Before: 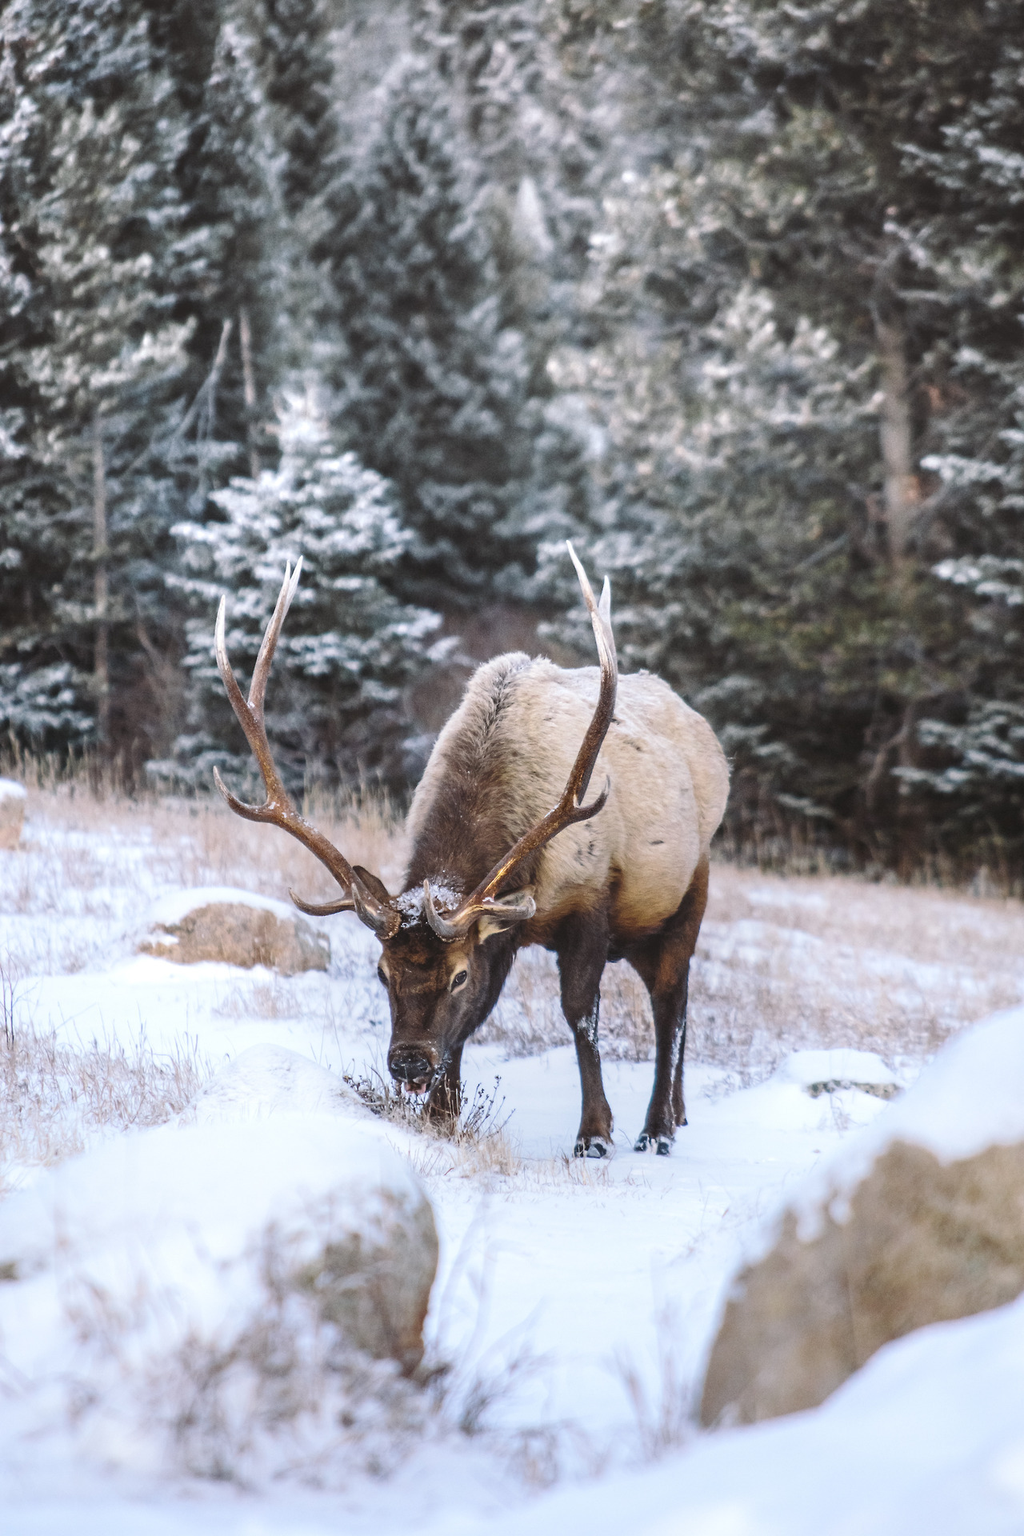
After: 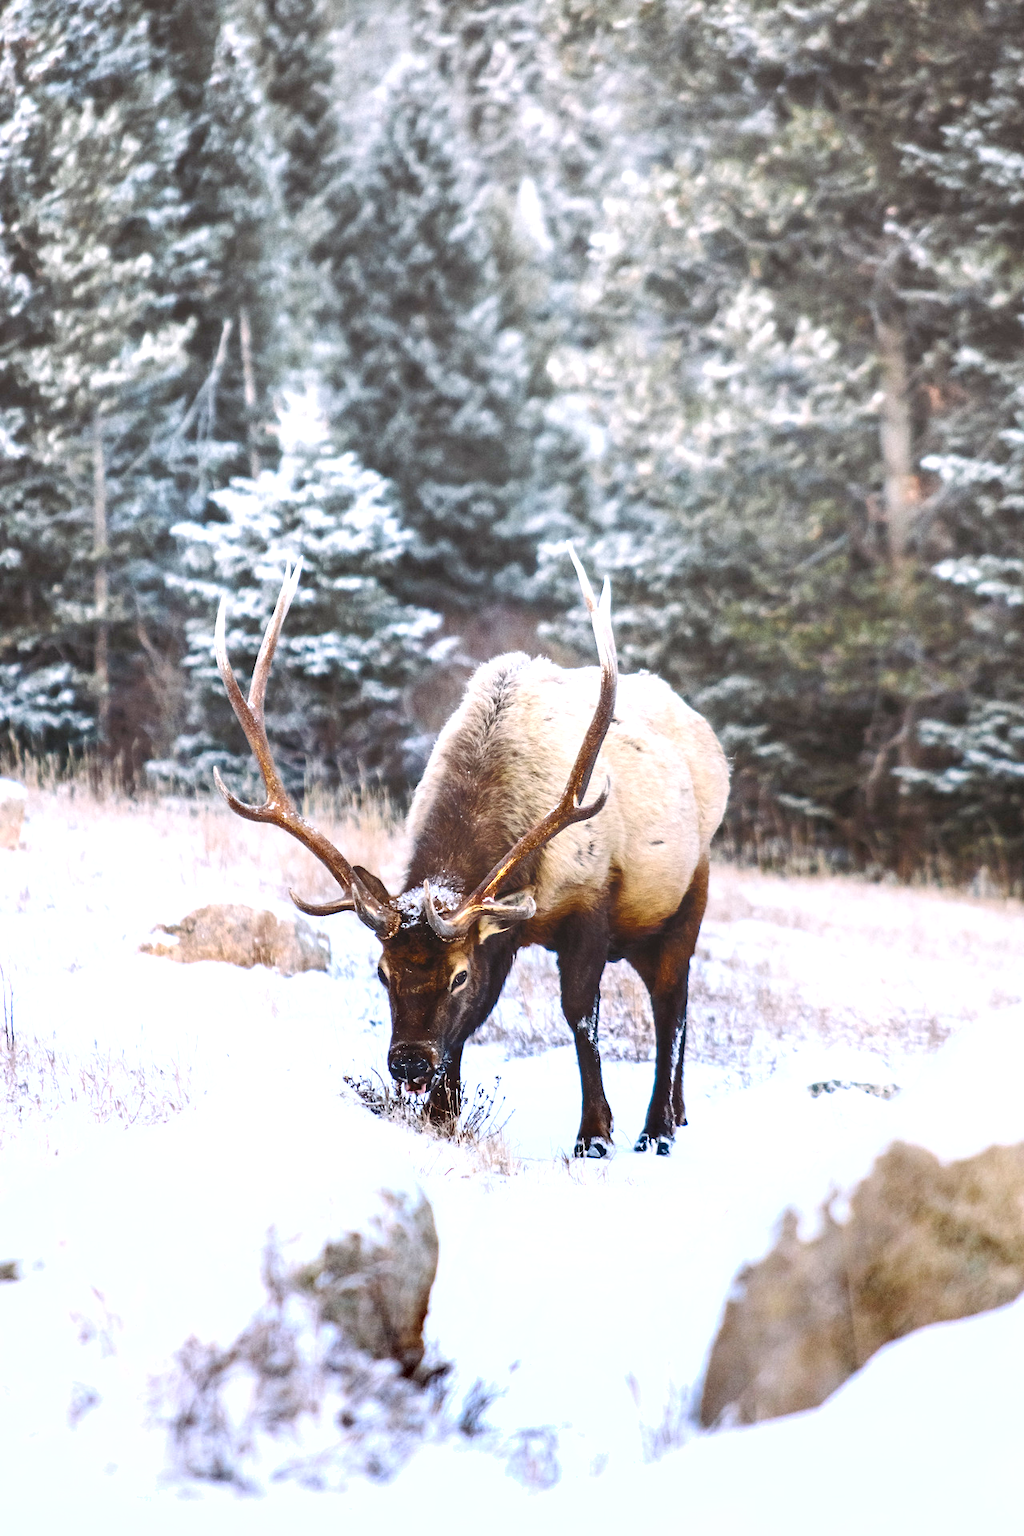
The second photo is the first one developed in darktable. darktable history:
levels: levels [0.036, 0.364, 0.827]
exposure: compensate highlight preservation false
shadows and highlights: radius 336.81, shadows 28.02, soften with gaussian
